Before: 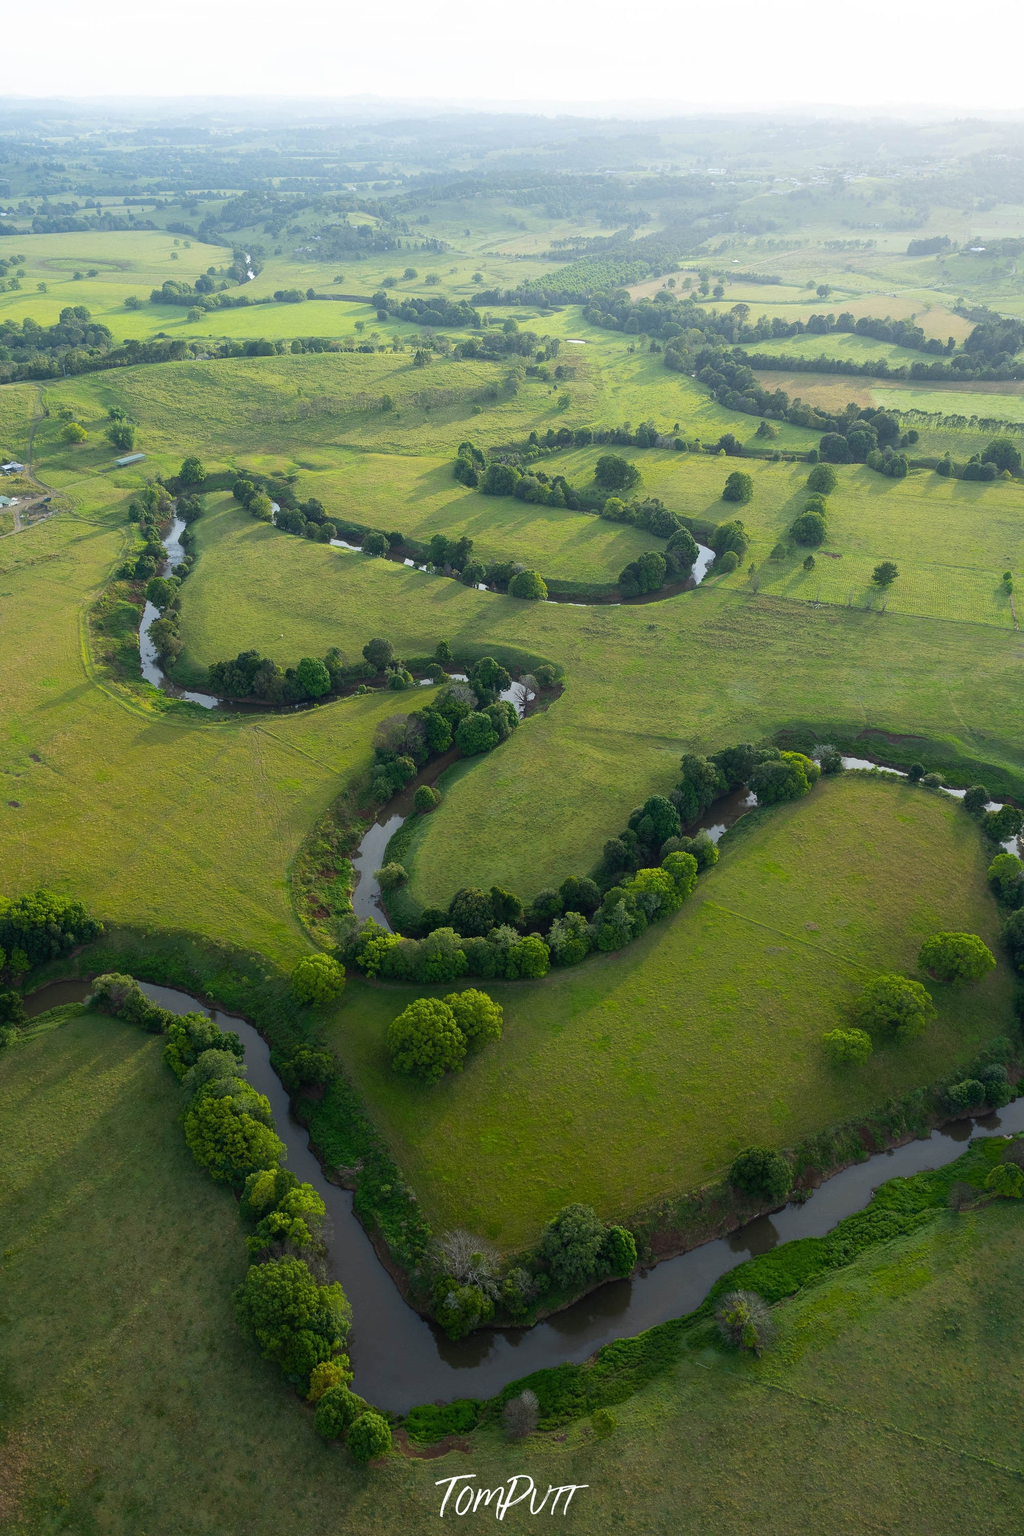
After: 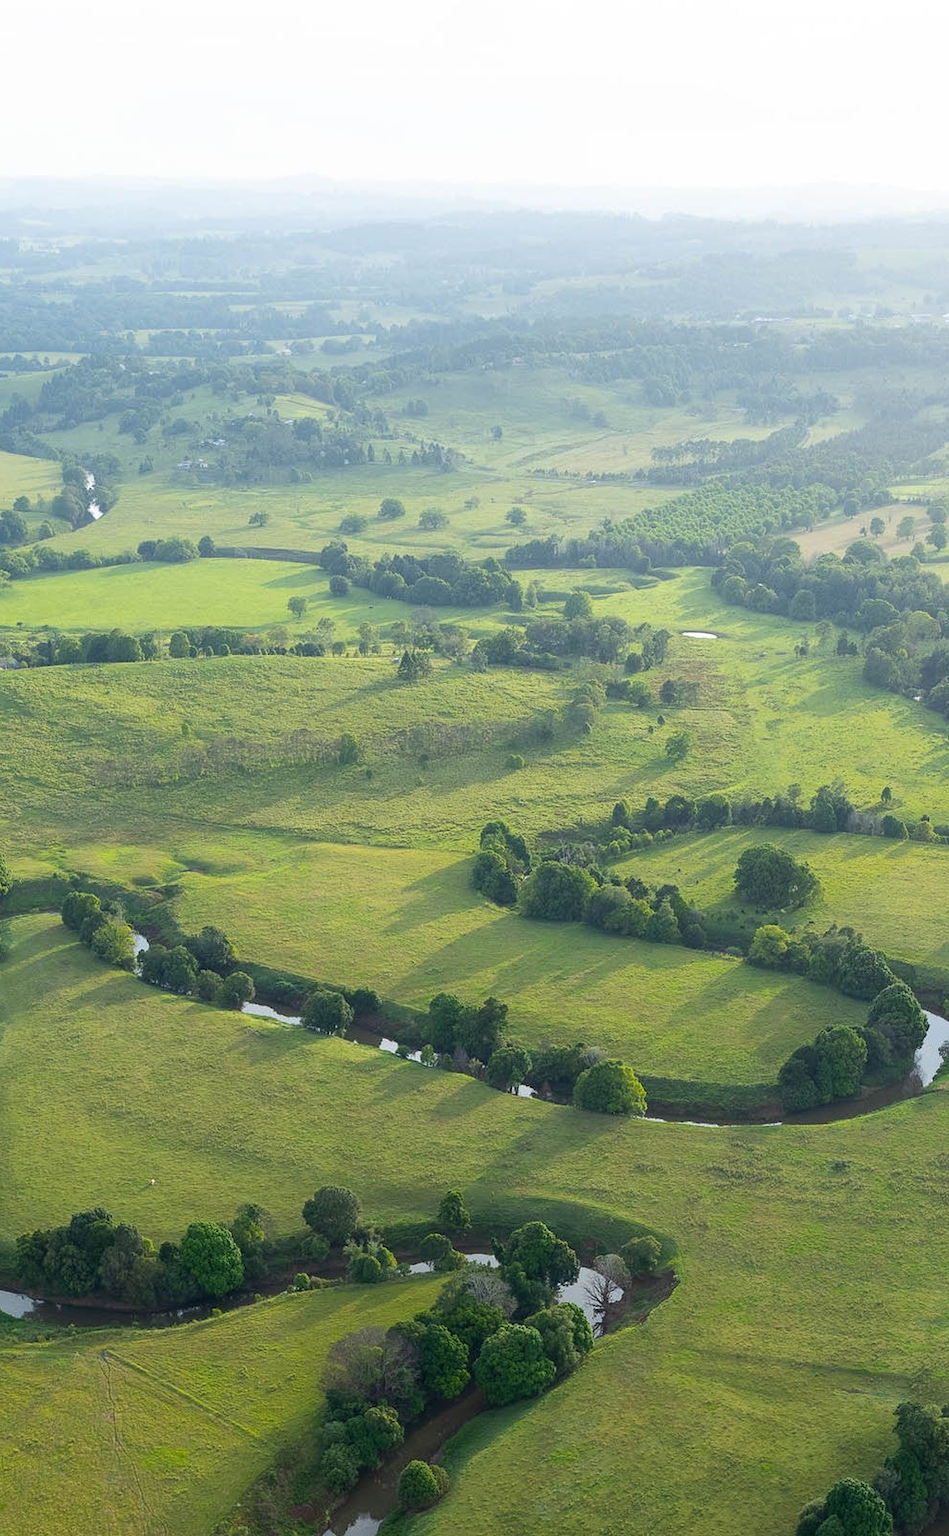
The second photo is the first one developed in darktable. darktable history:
crop: left 19.537%, right 30.582%, bottom 46.199%
